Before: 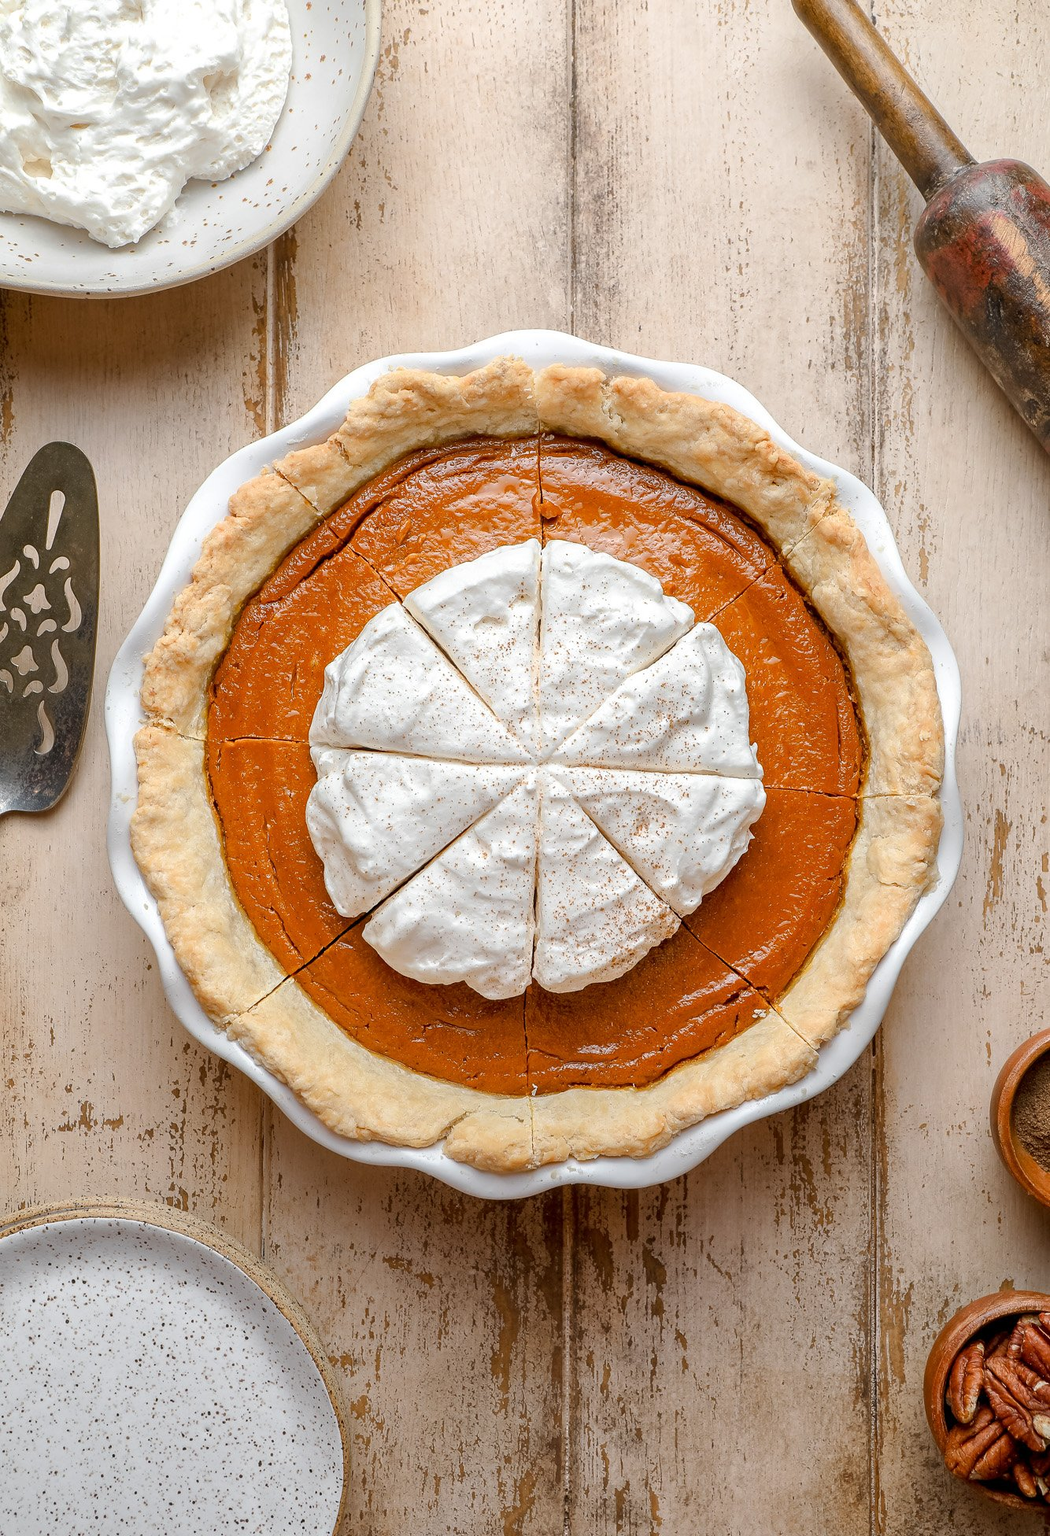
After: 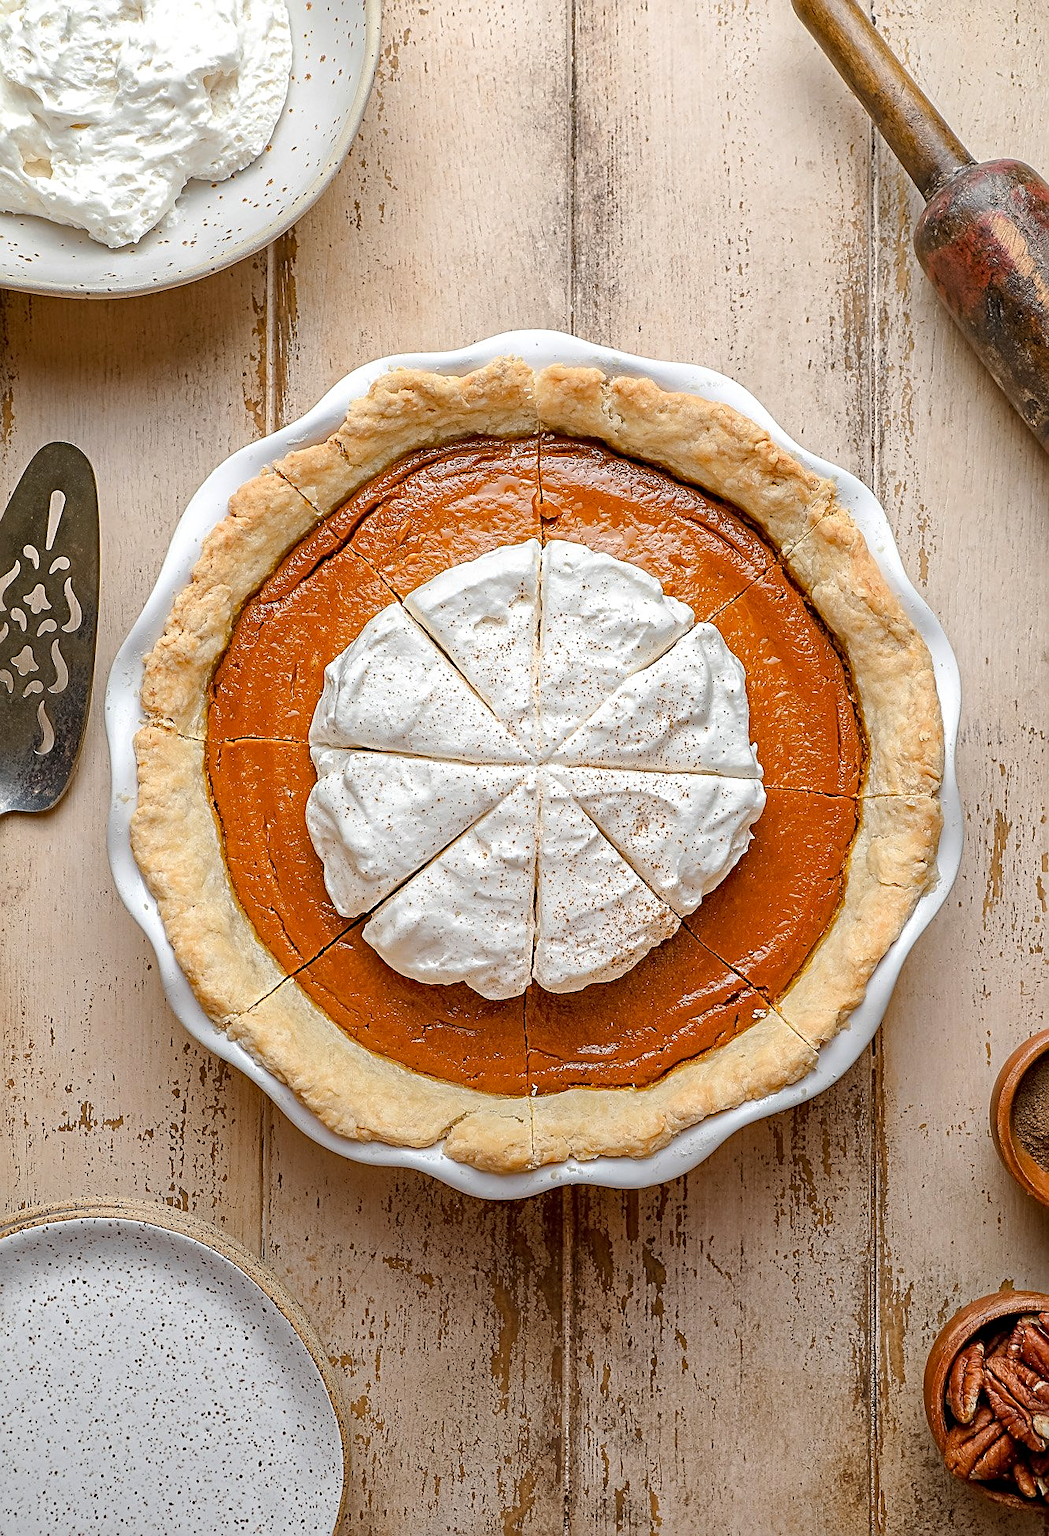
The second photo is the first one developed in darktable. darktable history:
sharpen: radius 2.531, amount 0.617
haze removal: compatibility mode true, adaptive false
